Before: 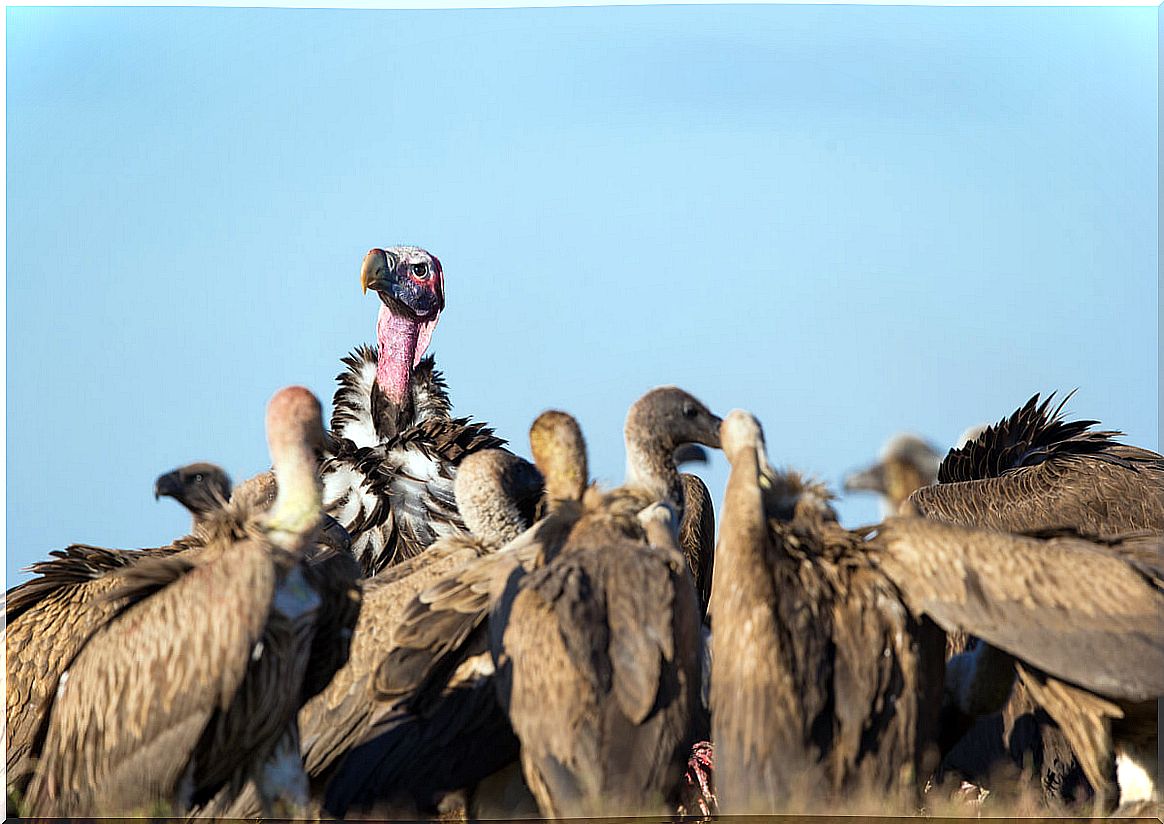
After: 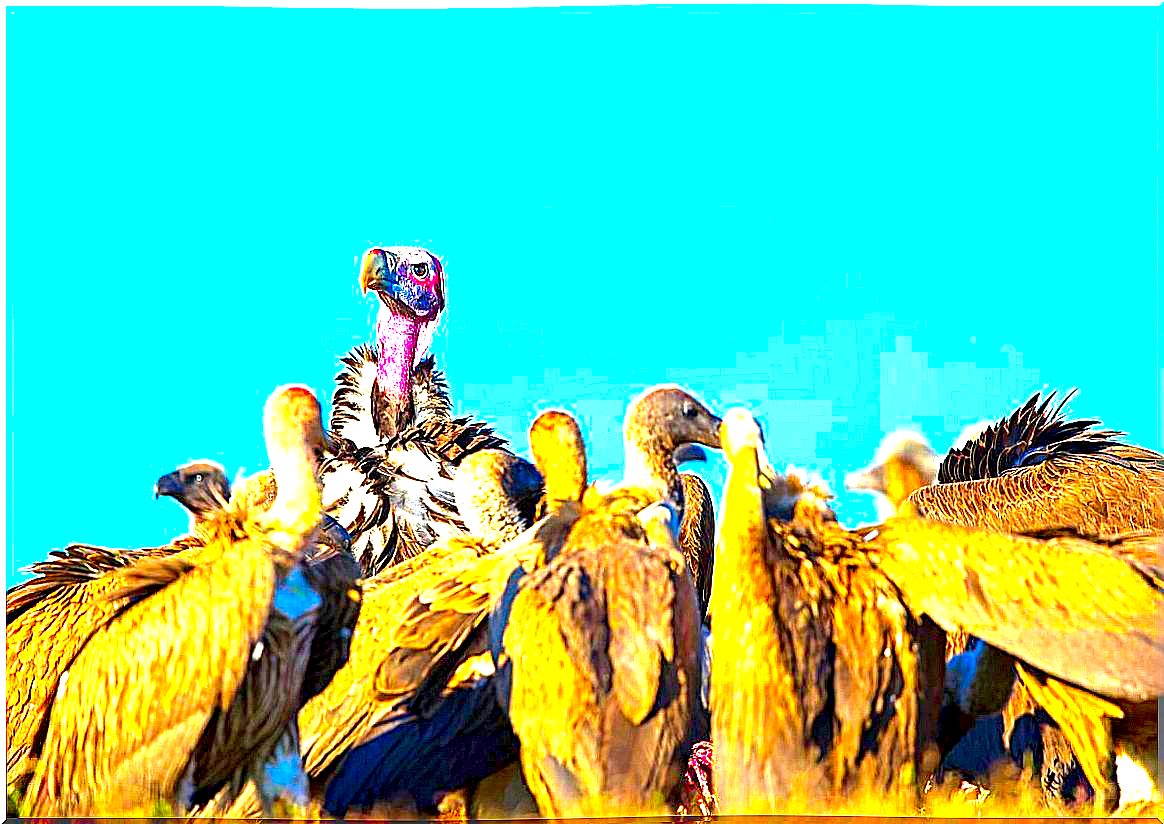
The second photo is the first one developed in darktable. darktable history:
tone equalizer: edges refinement/feathering 500, mask exposure compensation -1.57 EV, preserve details no
exposure: black level correction 0.001, exposure 1.99 EV, compensate exposure bias true, compensate highlight preservation false
sharpen: radius 2.81, amount 0.731
color correction: highlights b* 0.022, saturation 2.97
